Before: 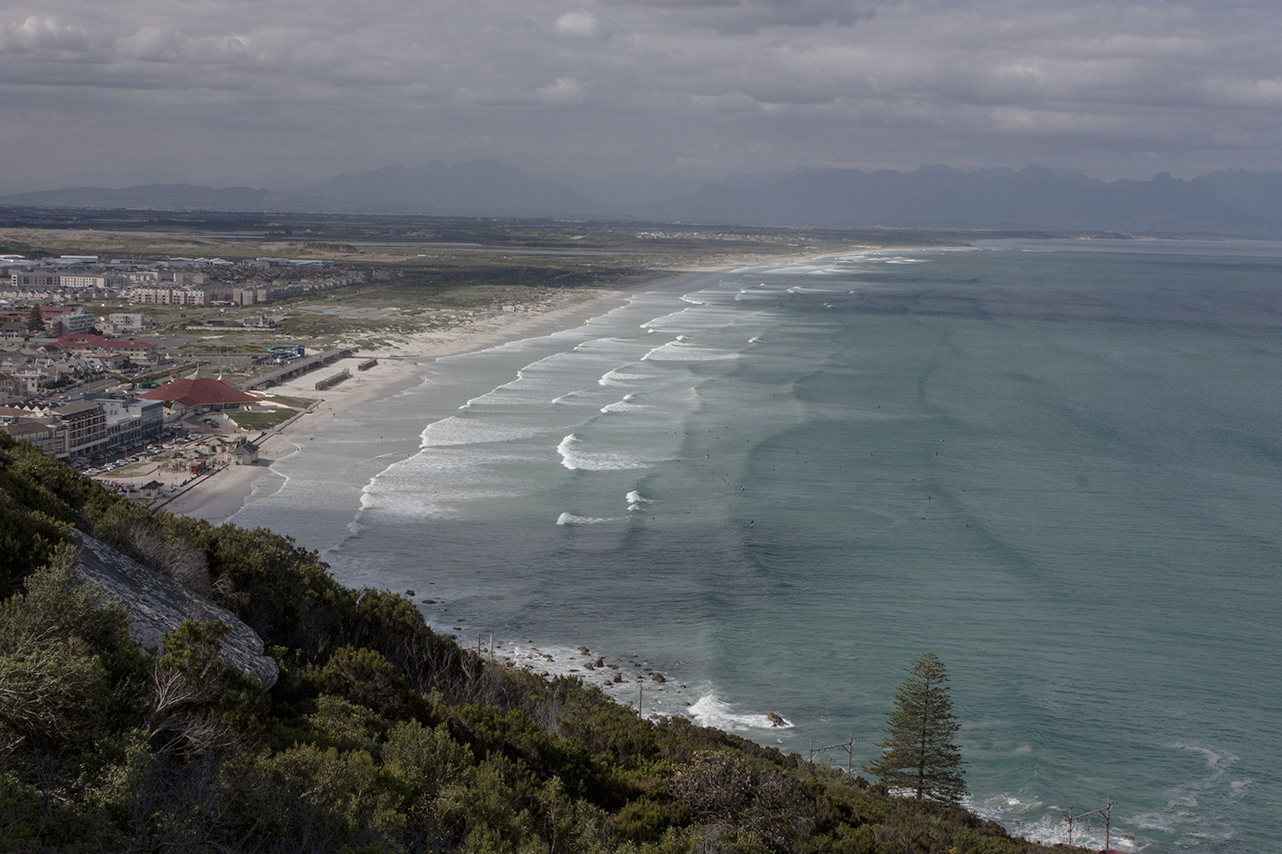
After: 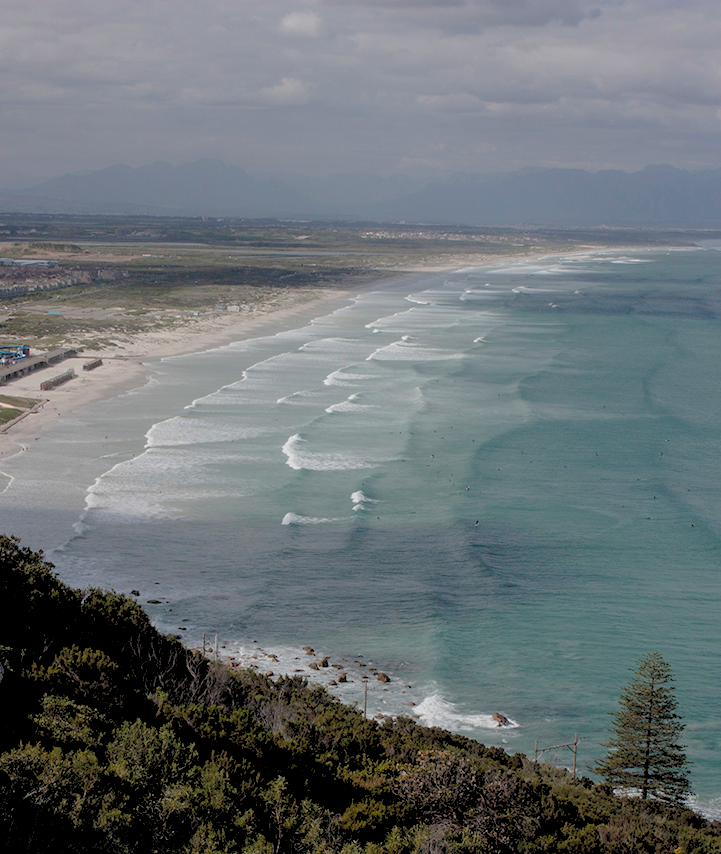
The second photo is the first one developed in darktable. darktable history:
crop: left 21.496%, right 22.254%
rgb levels: preserve colors sum RGB, levels [[0.038, 0.433, 0.934], [0, 0.5, 1], [0, 0.5, 1]]
